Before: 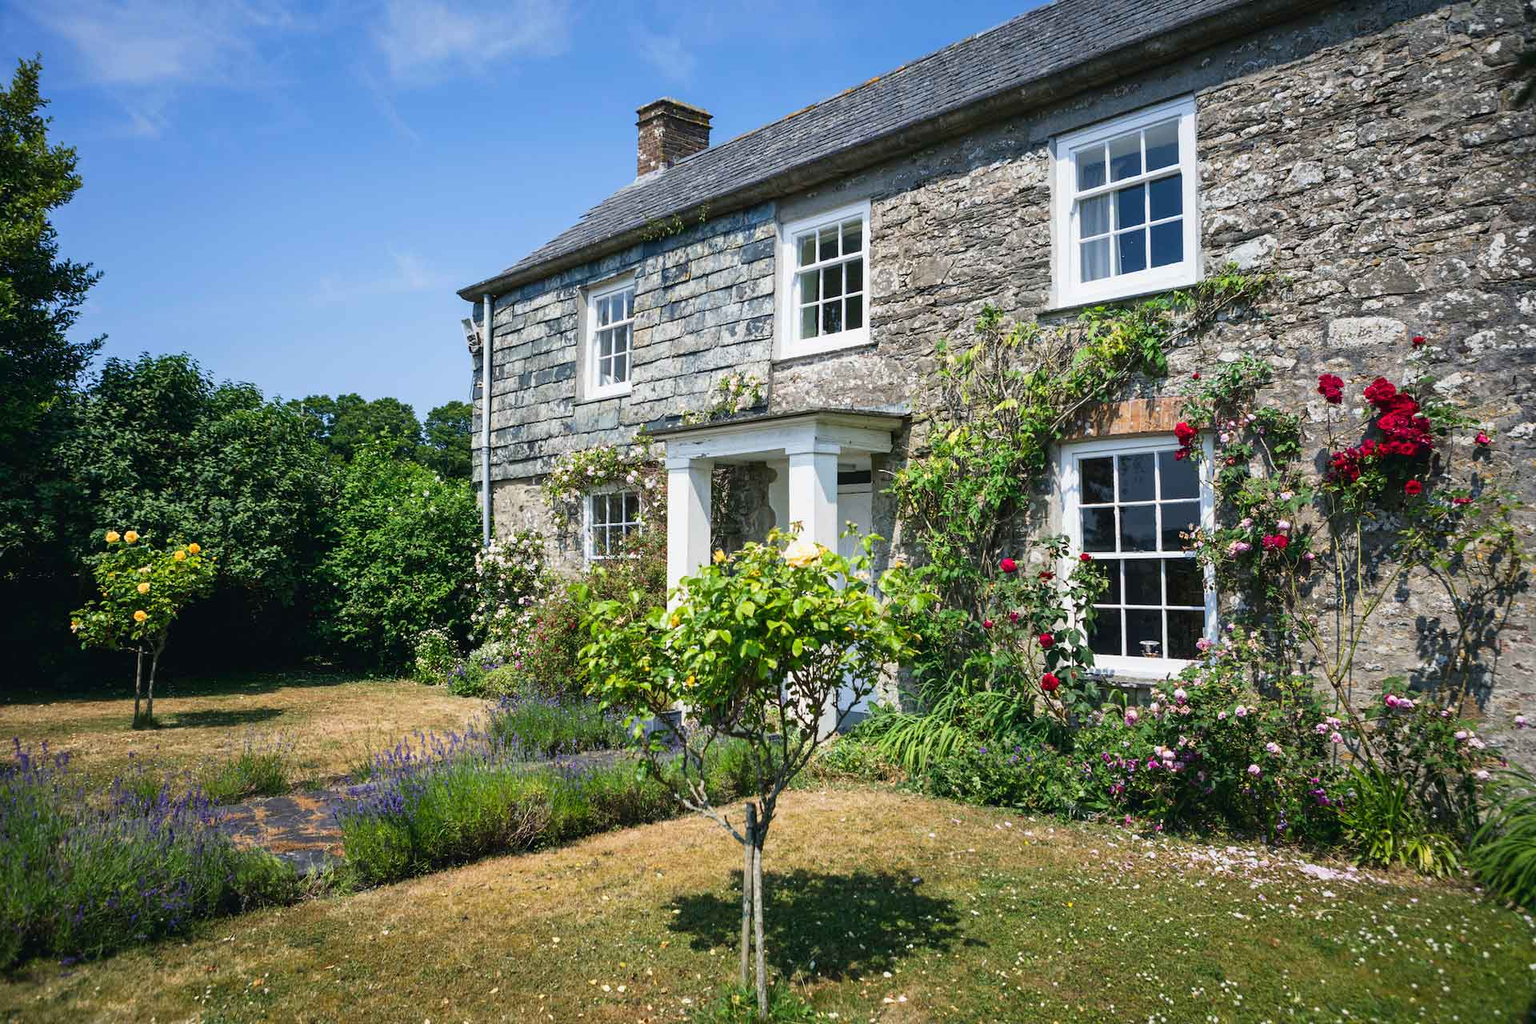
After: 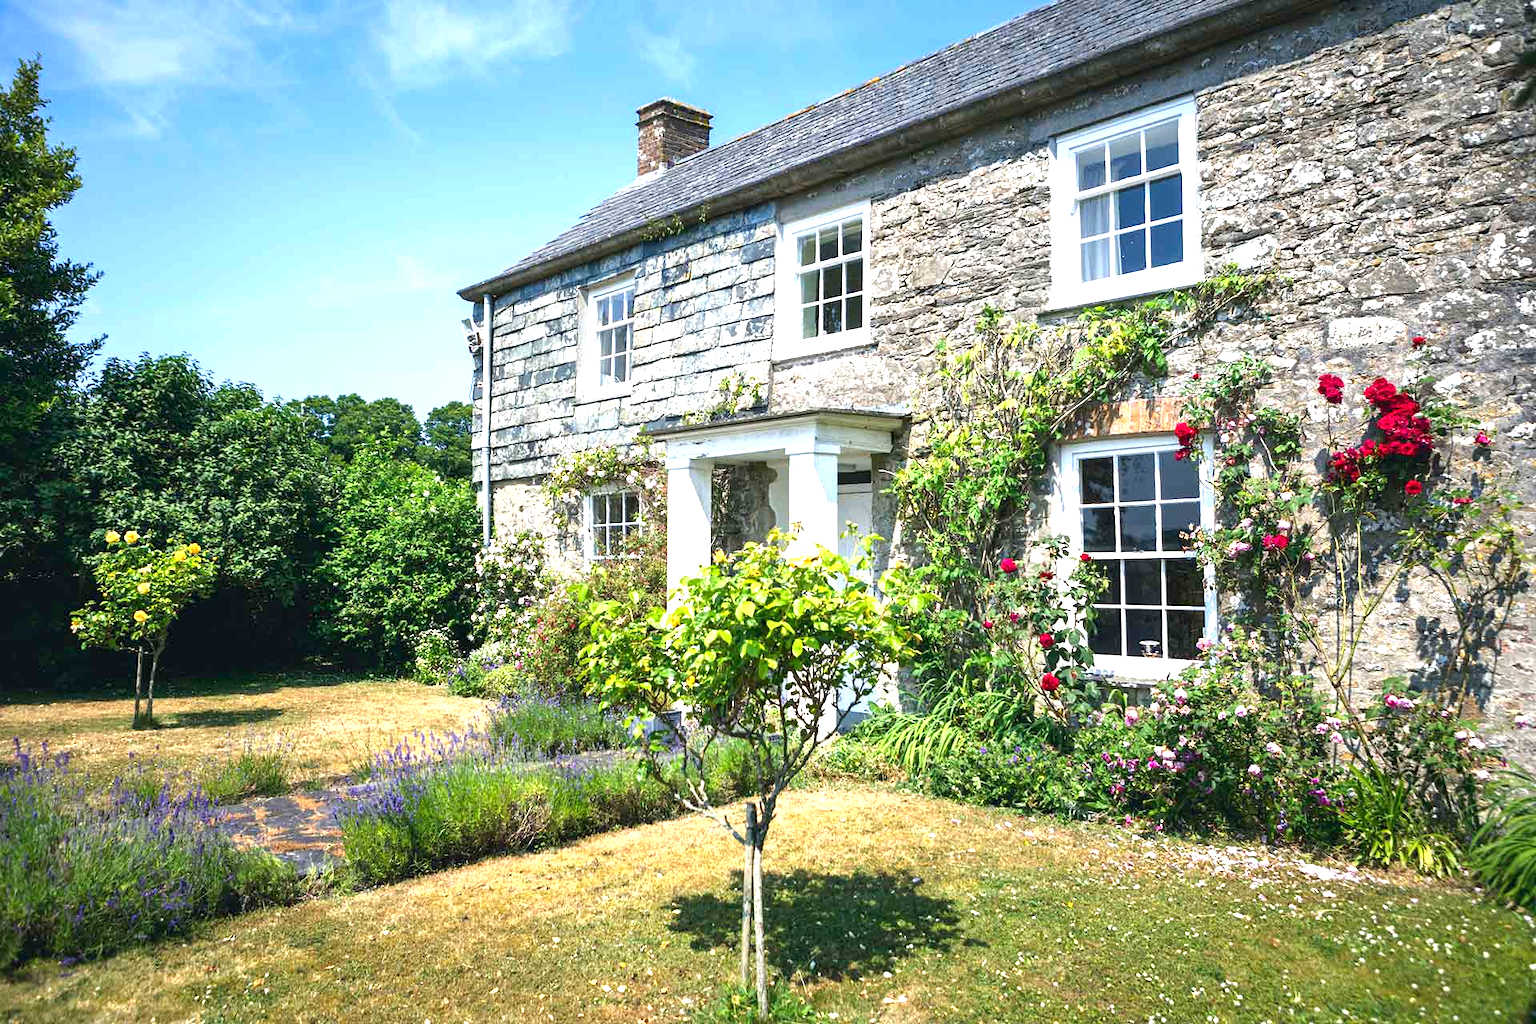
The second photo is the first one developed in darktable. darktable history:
shadows and highlights: radius 128.38, shadows 21.28, highlights -22.37, low approximation 0.01
exposure: black level correction 0.001, exposure 1.131 EV, compensate highlight preservation false
